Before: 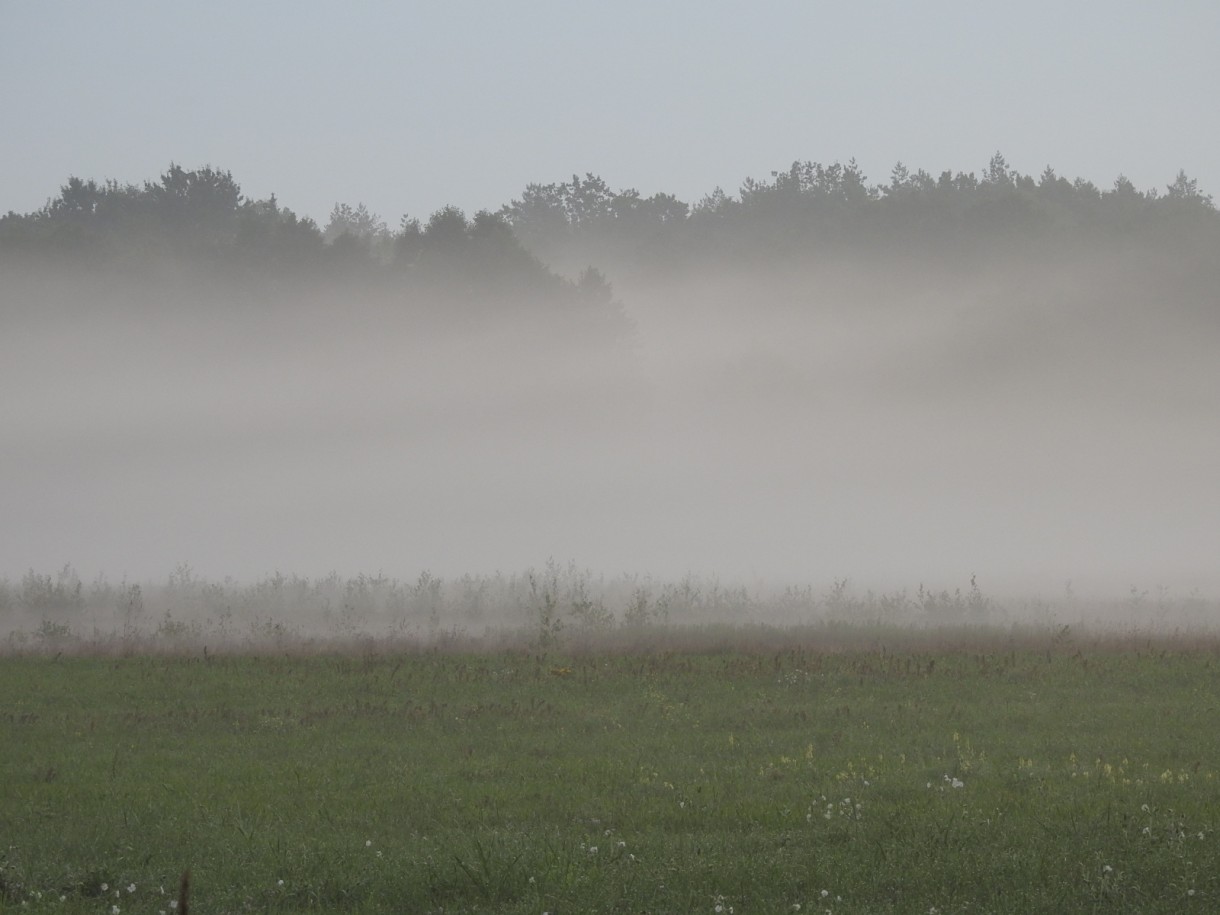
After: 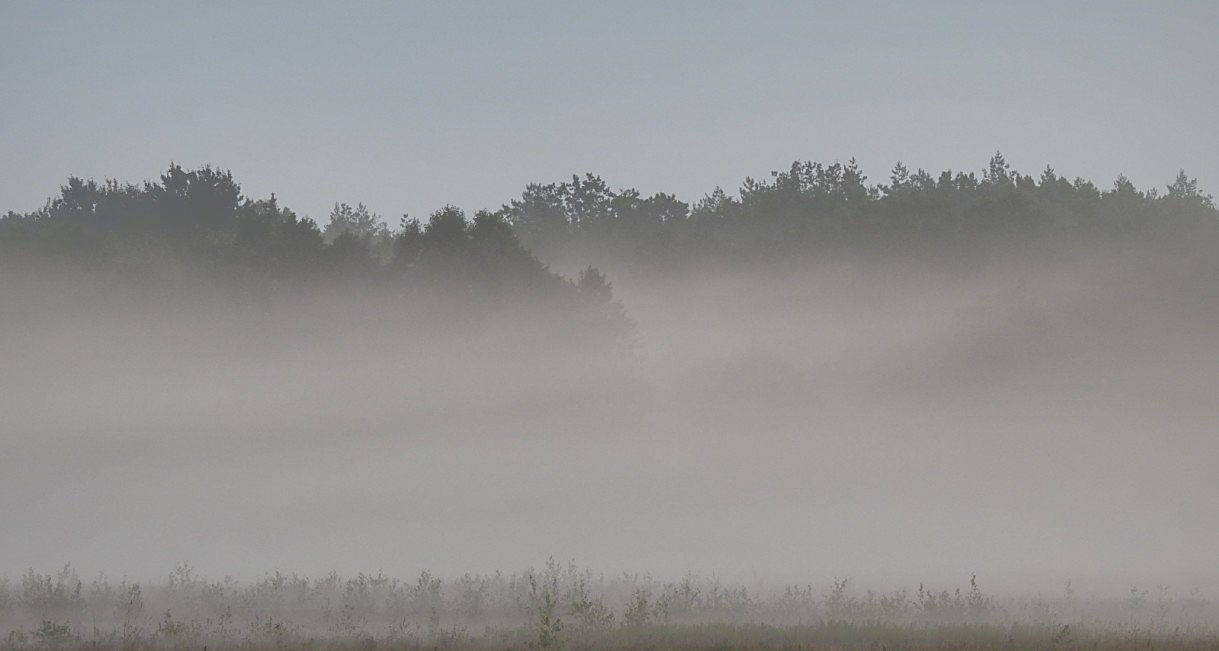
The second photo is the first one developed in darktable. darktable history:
sharpen: on, module defaults
local contrast: highlights 56%, shadows 52%, detail 130%, midtone range 0.451
shadows and highlights: shadows 39.27, highlights -60.1
crop: right 0.001%, bottom 28.803%
